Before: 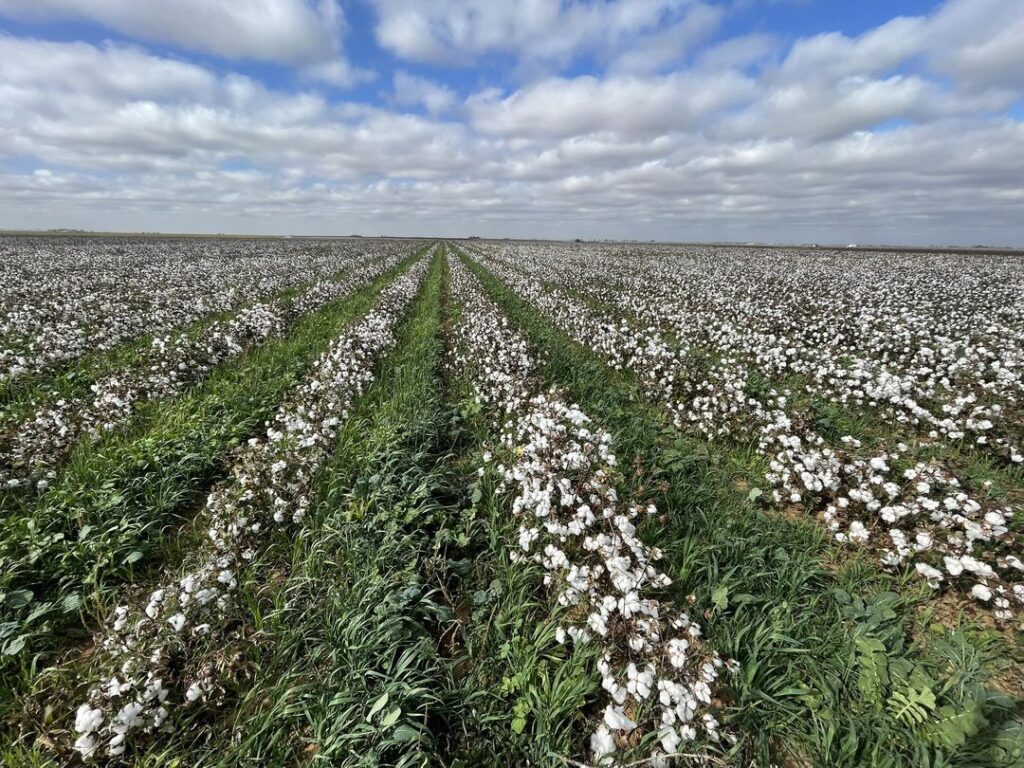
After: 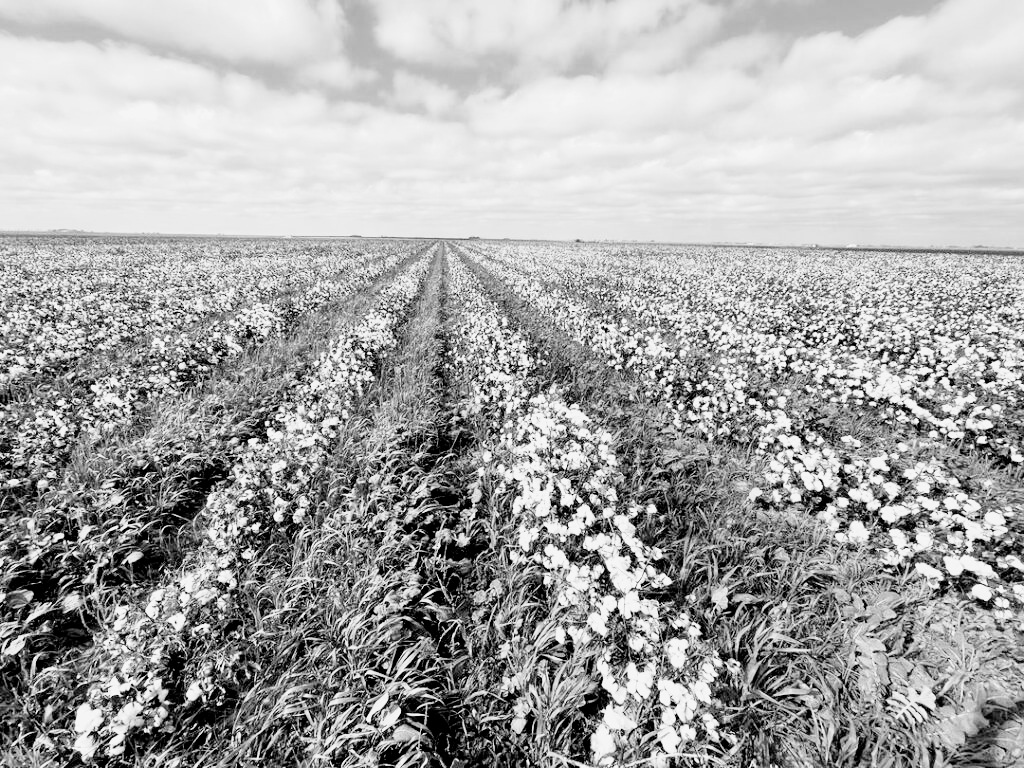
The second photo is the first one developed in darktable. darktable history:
monochrome: on, module defaults
filmic rgb: black relative exposure -3.86 EV, white relative exposure 3.48 EV, hardness 2.63, contrast 1.103
tone curve: curves: ch0 [(0, 0) (0.058, 0.027) (0.214, 0.183) (0.304, 0.288) (0.522, 0.549) (0.658, 0.7) (0.741, 0.775) (0.844, 0.866) (0.986, 0.957)]; ch1 [(0, 0) (0.172, 0.123) (0.312, 0.296) (0.437, 0.429) (0.471, 0.469) (0.502, 0.5) (0.513, 0.515) (0.572, 0.603) (0.617, 0.653) (0.68, 0.724) (0.889, 0.924) (1, 1)]; ch2 [(0, 0) (0.411, 0.424) (0.489, 0.49) (0.502, 0.5) (0.517, 0.519) (0.549, 0.578) (0.604, 0.628) (0.693, 0.686) (1, 1)], color space Lab, independent channels, preserve colors none
exposure: black level correction 0, exposure 1.388 EV, compensate exposure bias true, compensate highlight preservation false
